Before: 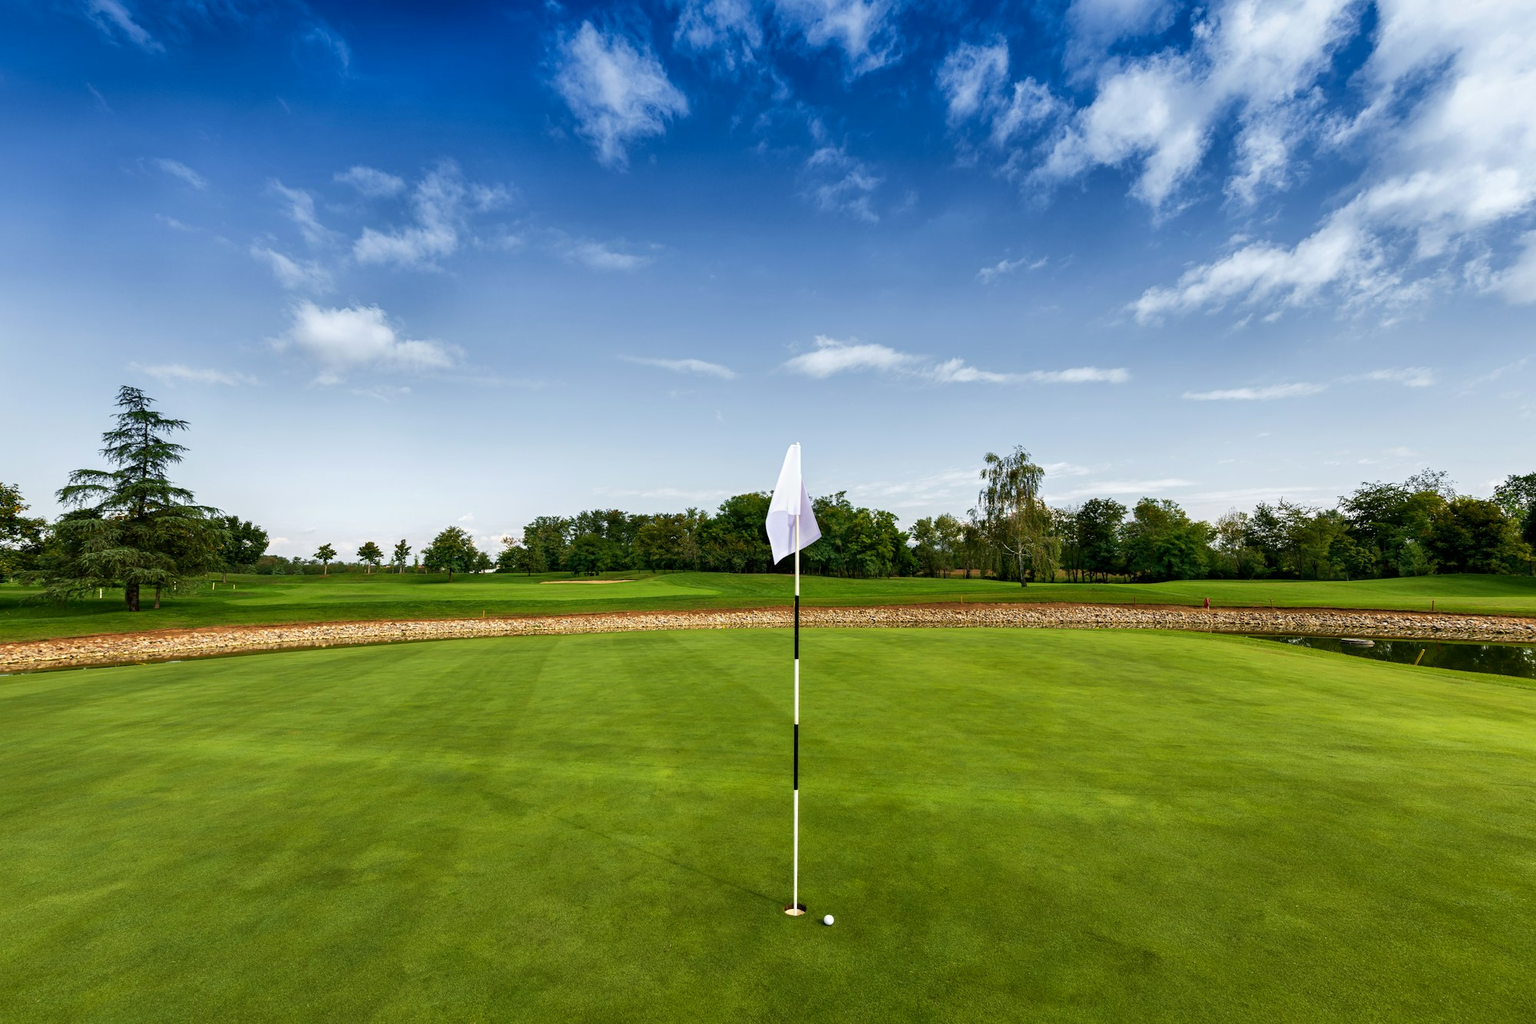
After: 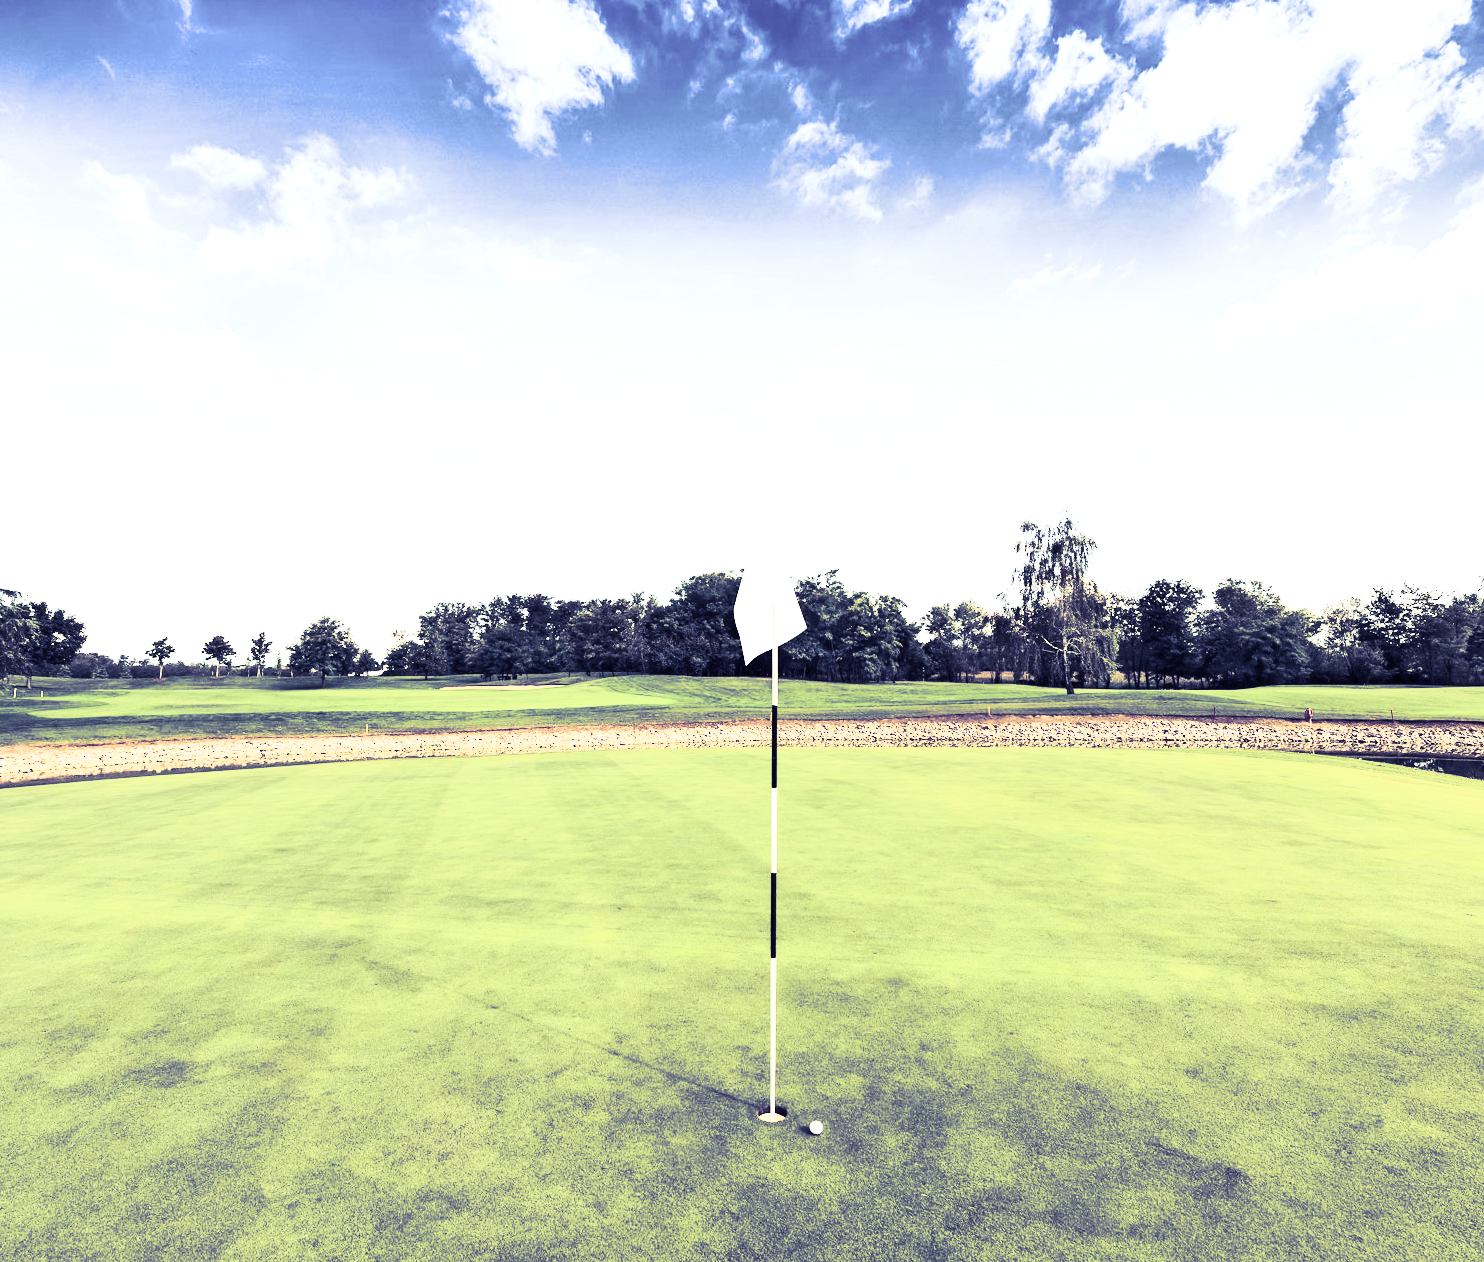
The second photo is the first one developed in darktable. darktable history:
crop and rotate: left 13.15%, top 5.251%, right 12.609%
contrast brightness saturation: contrast 0.57, brightness 0.57, saturation -0.34
split-toning: shadows › hue 242.67°, shadows › saturation 0.733, highlights › hue 45.33°, highlights › saturation 0.667, balance -53.304, compress 21.15%
exposure: exposure 0.7 EV, compensate highlight preservation false
